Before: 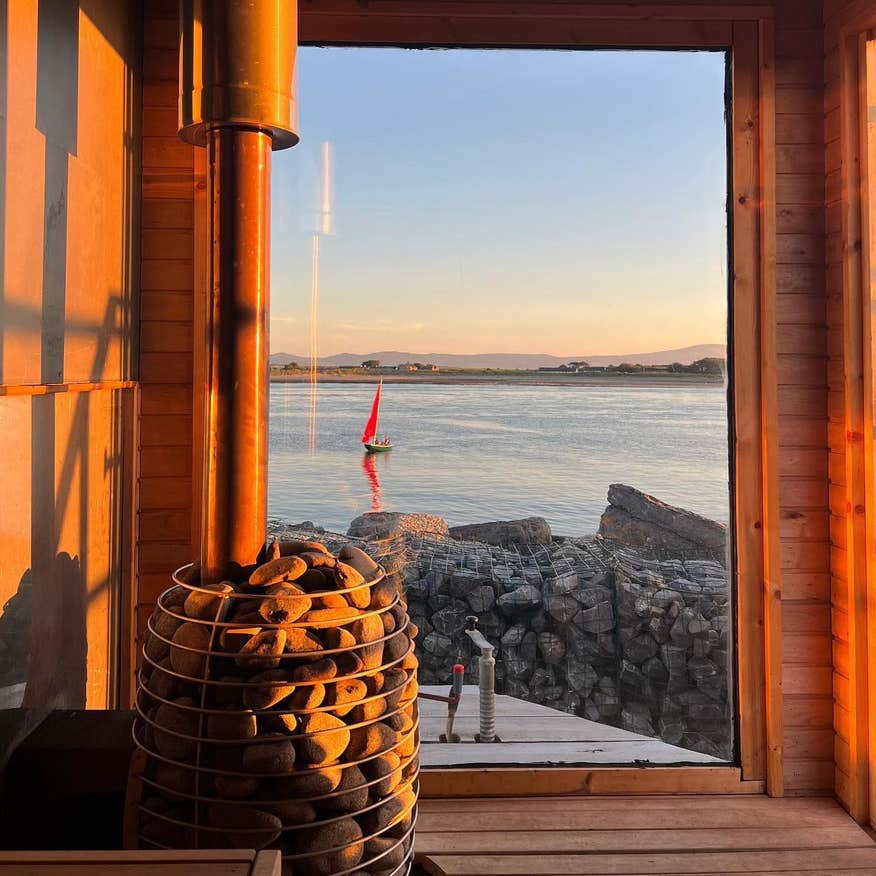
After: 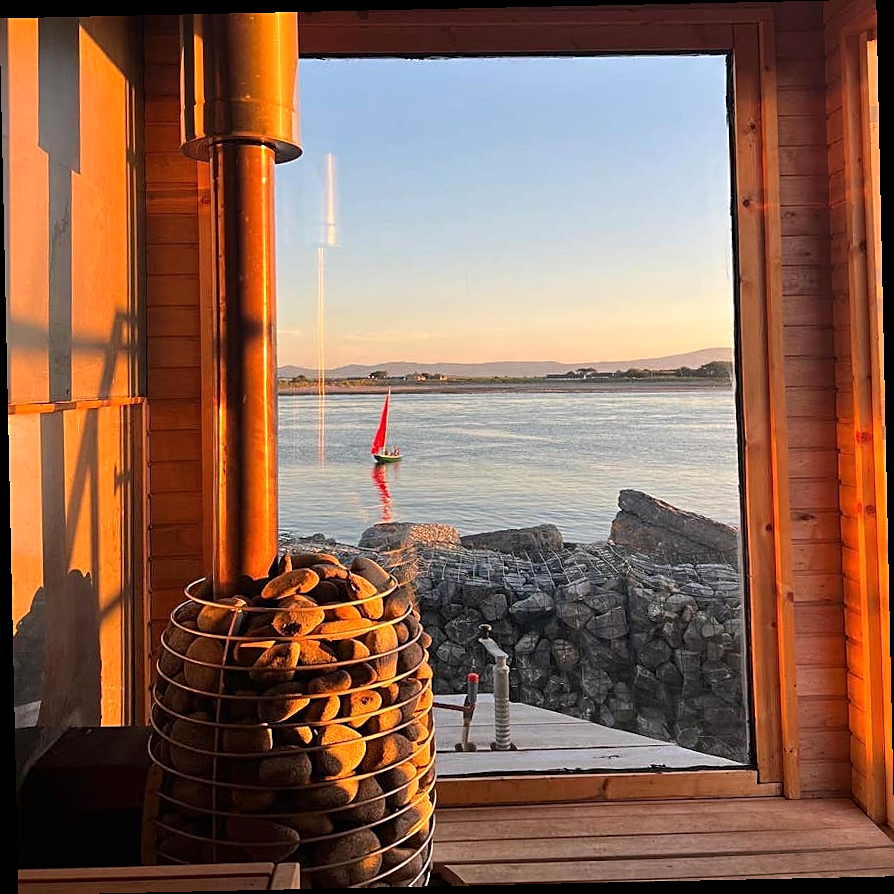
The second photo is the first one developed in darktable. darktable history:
exposure: exposure 0.131 EV, compensate highlight preservation false
rotate and perspective: rotation -1.24°, automatic cropping off
sharpen: radius 1.967
